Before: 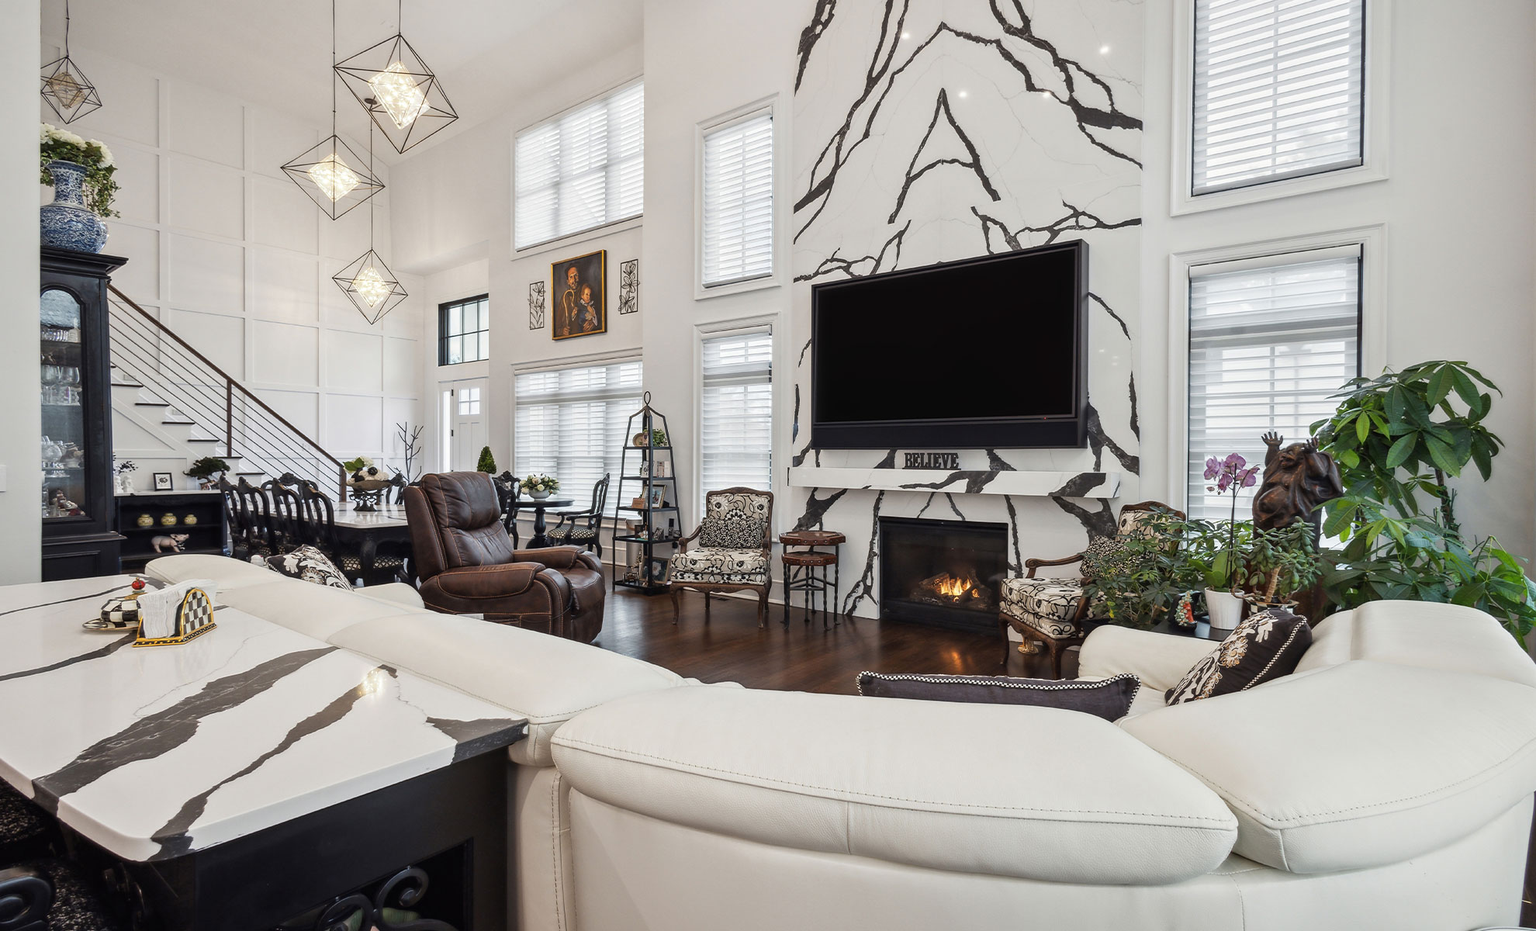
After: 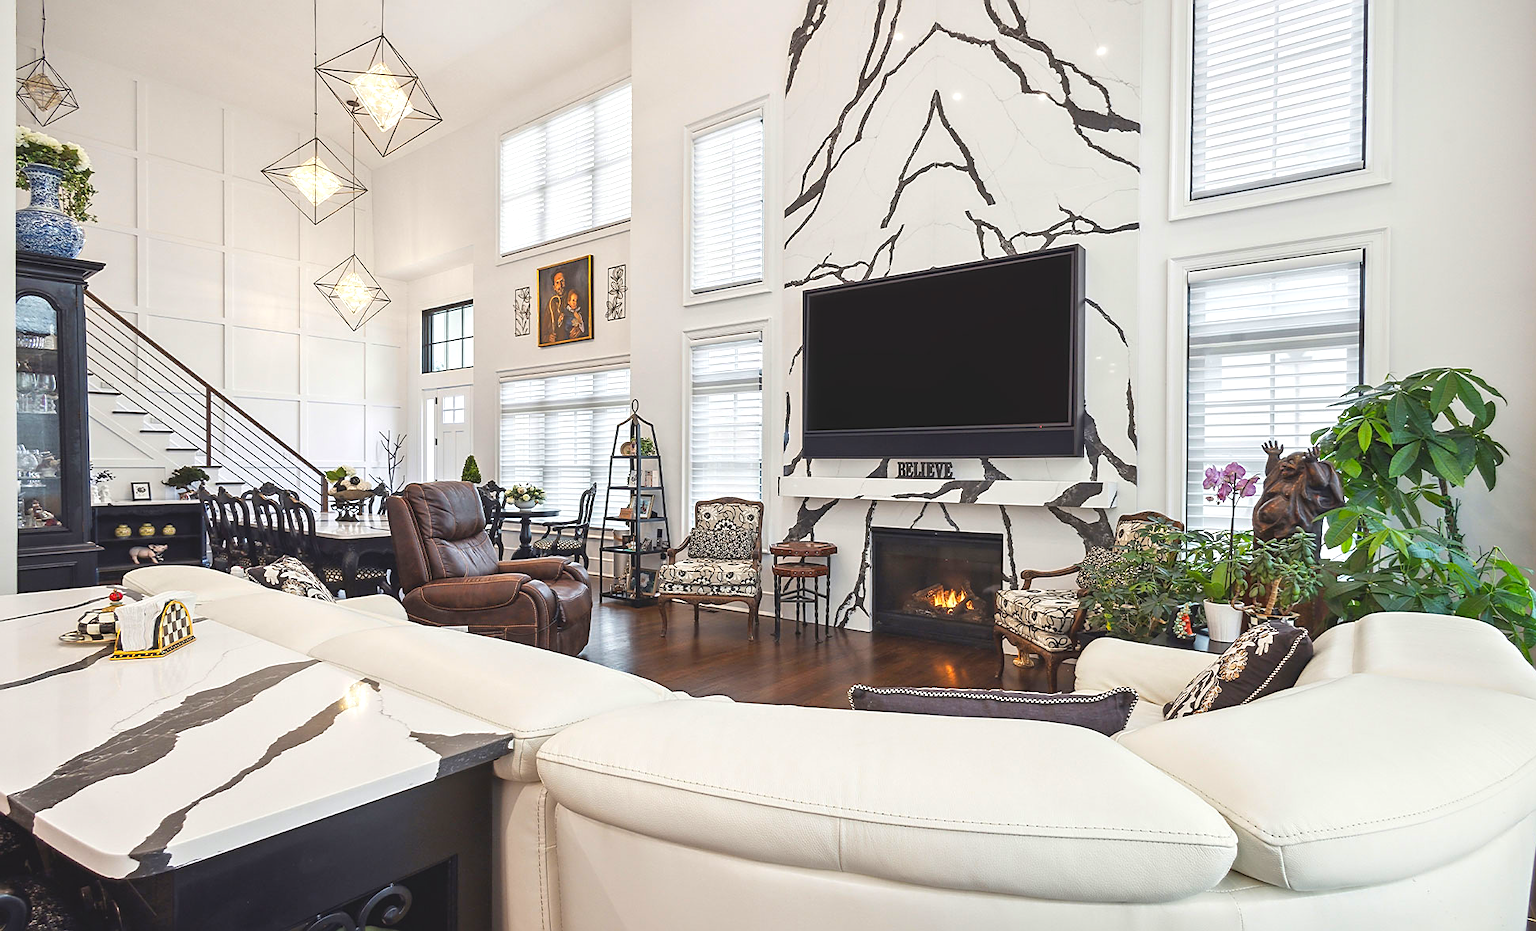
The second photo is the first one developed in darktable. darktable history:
exposure: black level correction 0, exposure 0.703 EV, compensate exposure bias true, compensate highlight preservation false
contrast brightness saturation: contrast -0.173, saturation 0.189
crop: left 1.661%, right 0.286%, bottom 1.865%
sharpen: on, module defaults
